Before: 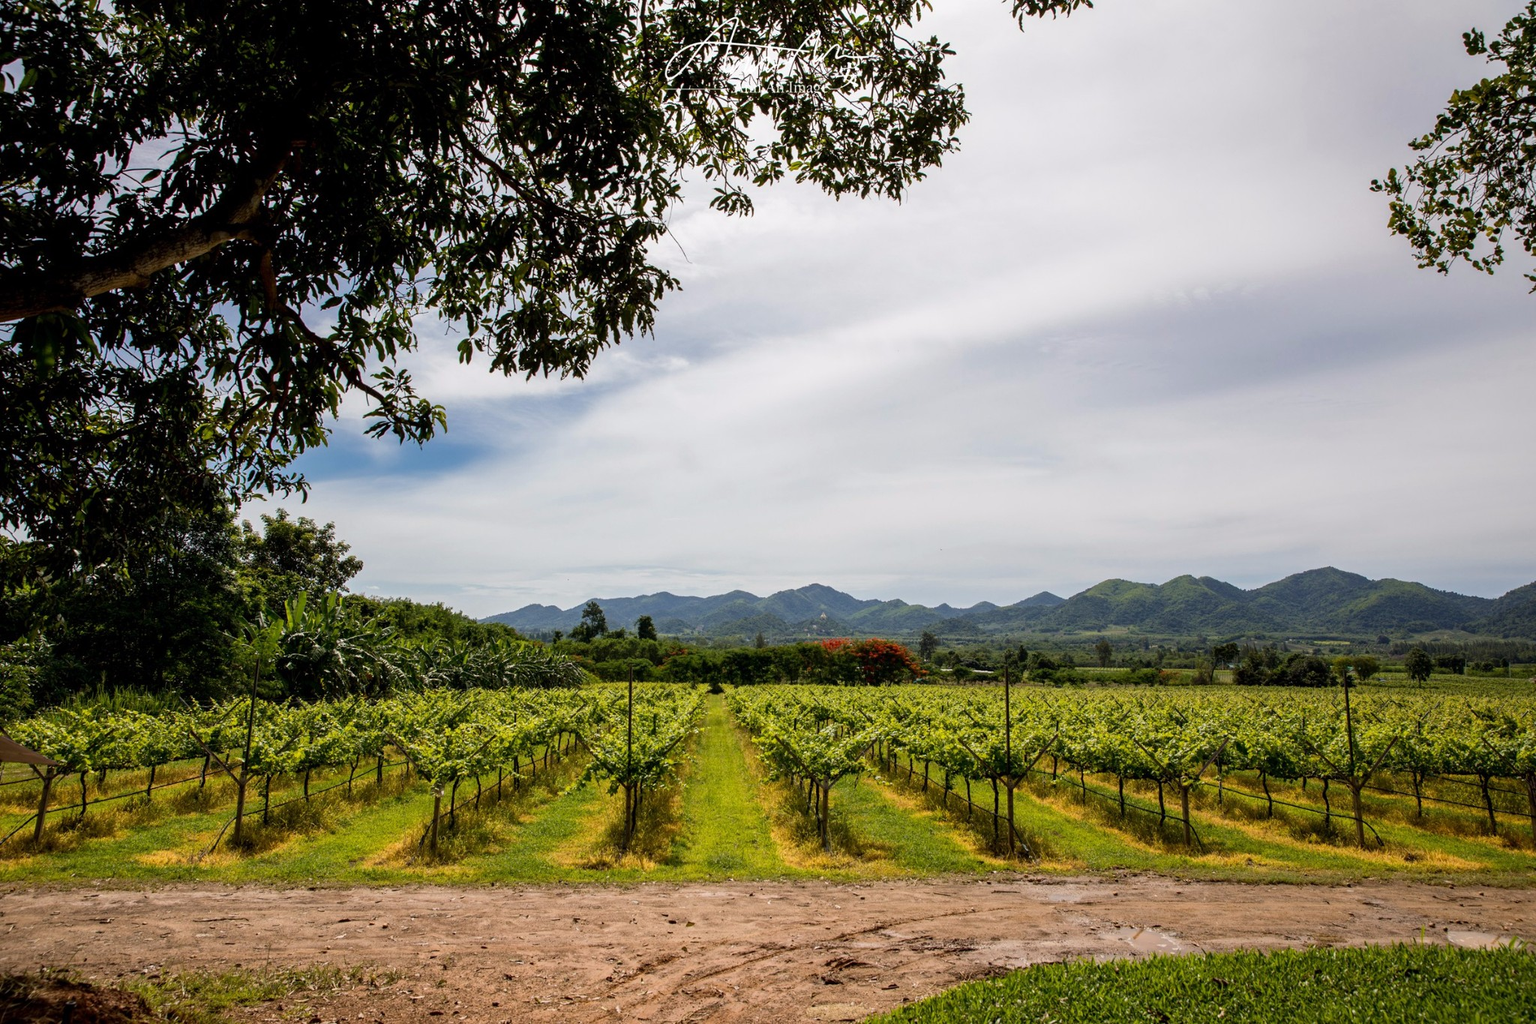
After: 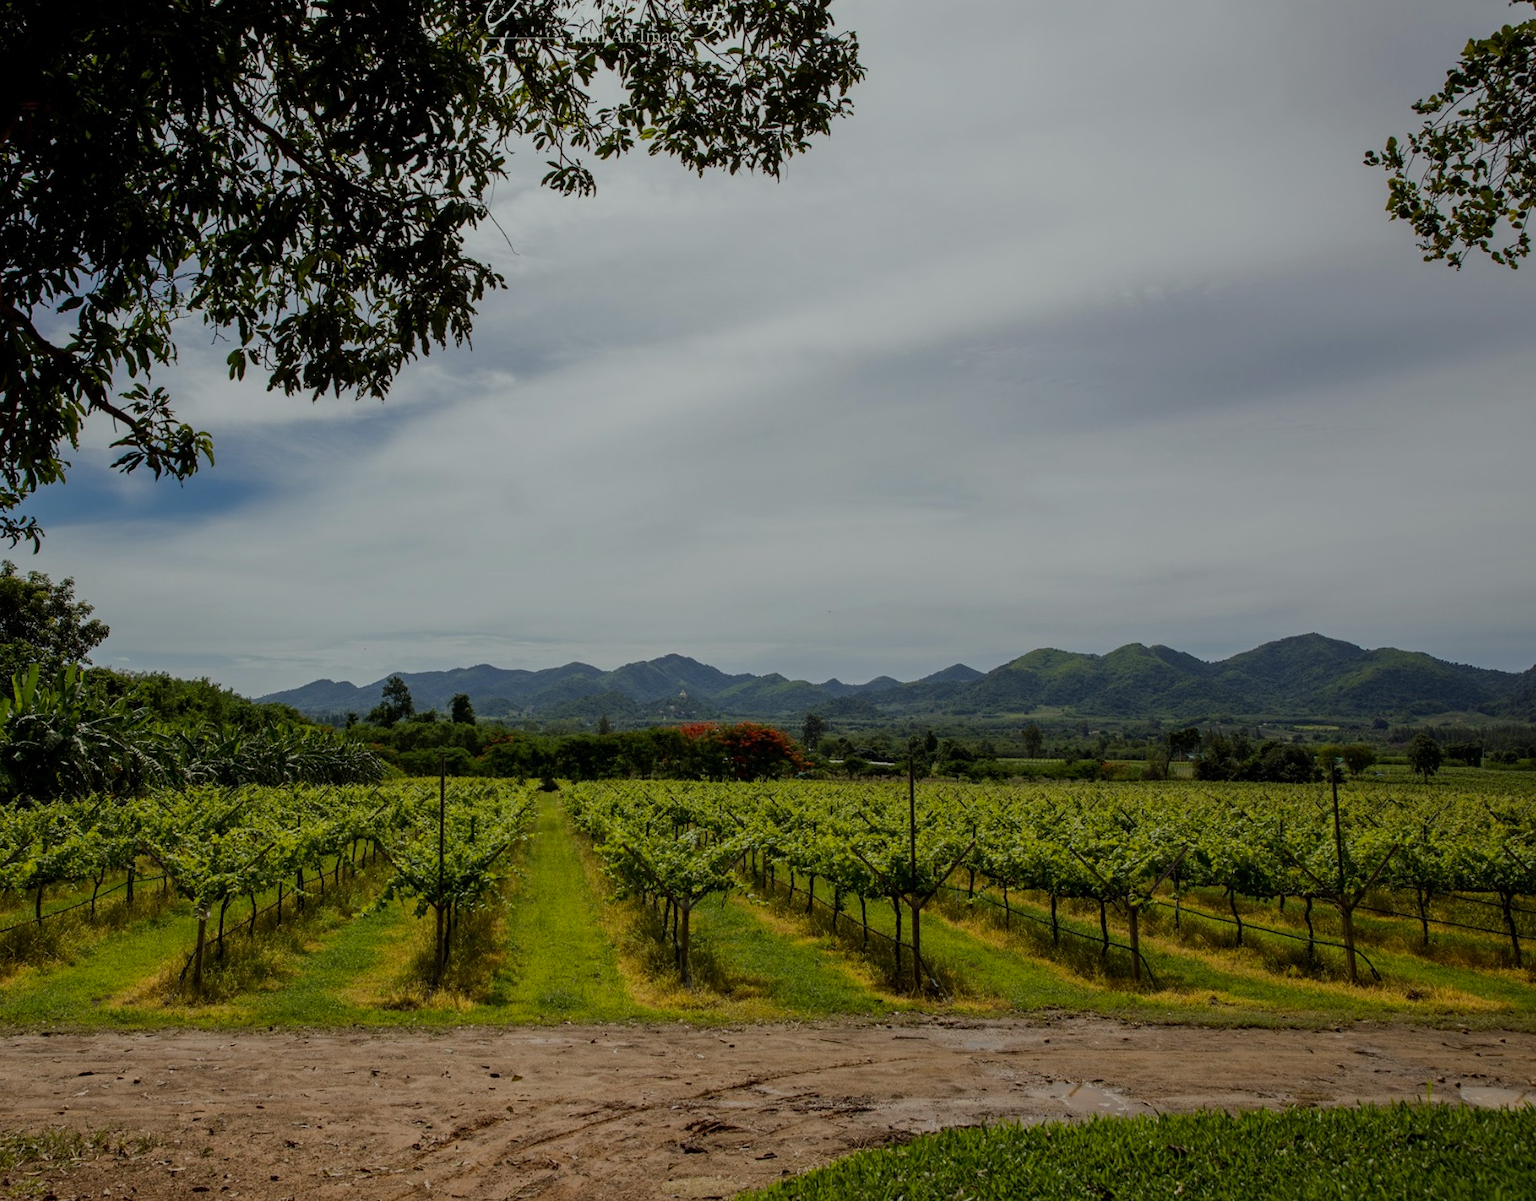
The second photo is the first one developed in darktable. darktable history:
tone equalizer: on, module defaults
white balance: red 0.976, blue 1.04
exposure: exposure -1 EV, compensate highlight preservation false
color correction: highlights a* -4.28, highlights b* 6.53
crop and rotate: left 17.959%, top 5.771%, right 1.742%
